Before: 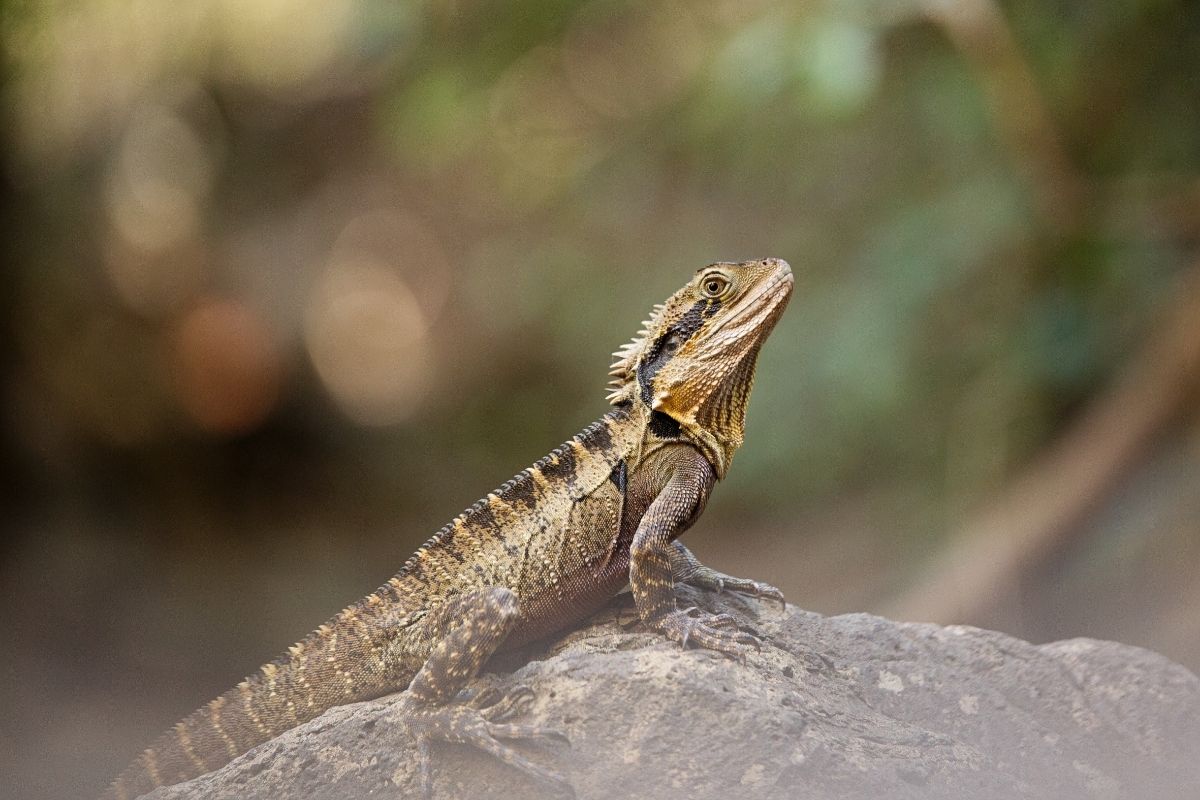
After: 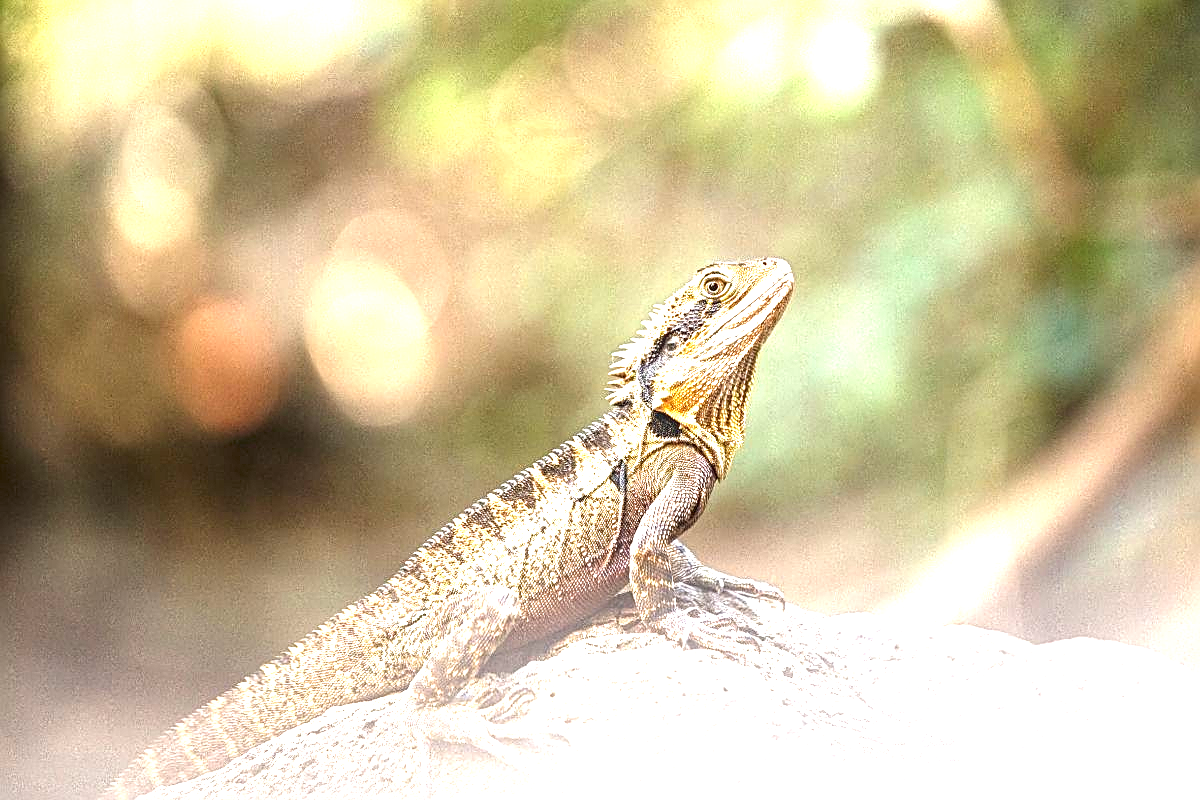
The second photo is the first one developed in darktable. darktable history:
local contrast: on, module defaults
sharpen: on, module defaults
exposure: black level correction 0, exposure 2.107 EV, compensate highlight preservation false
